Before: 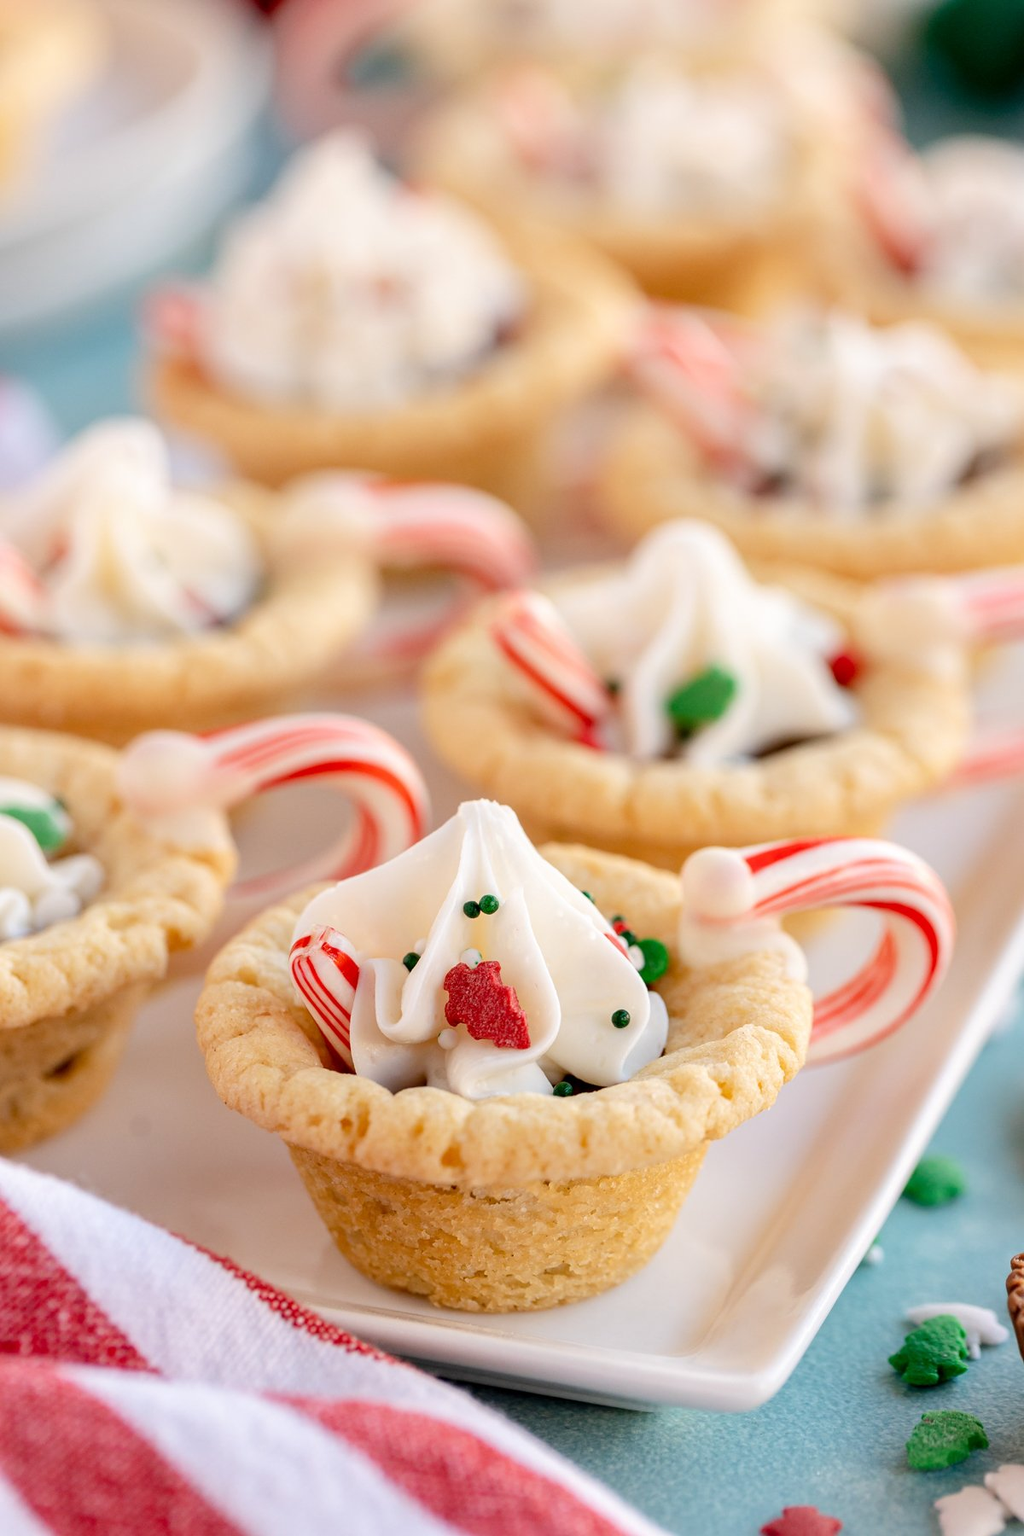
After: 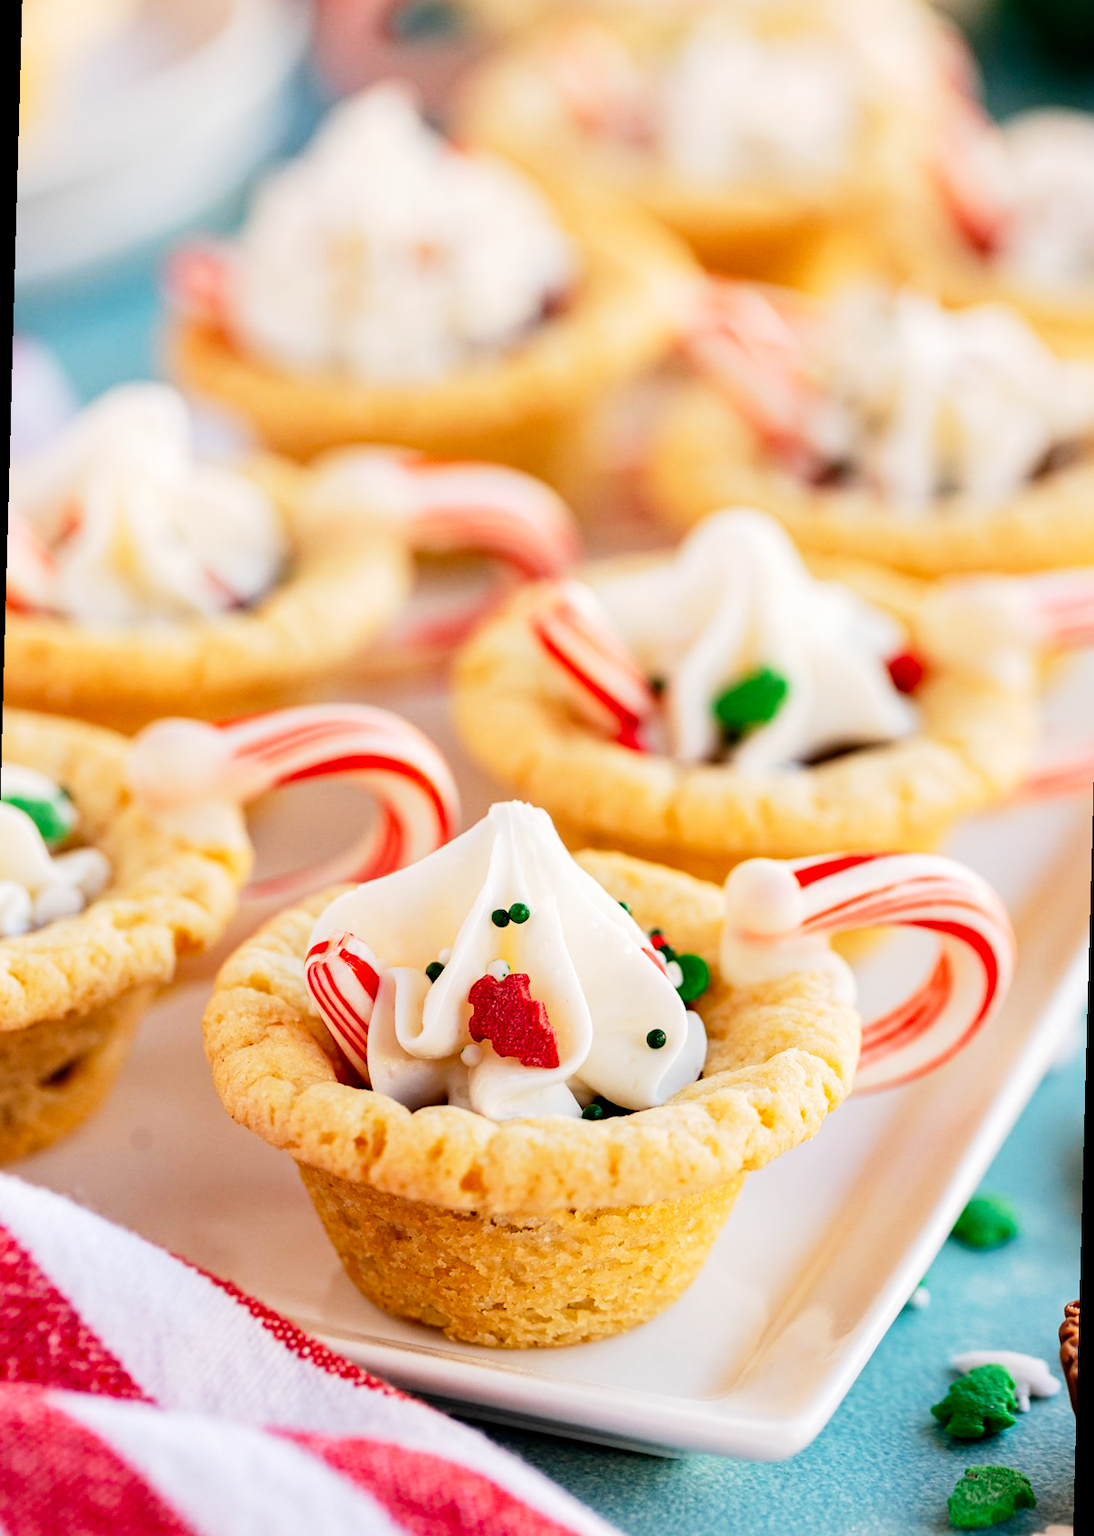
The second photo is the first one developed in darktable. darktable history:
haze removal: on, module defaults
rotate and perspective: rotation 1.57°, crop left 0.018, crop right 0.982, crop top 0.039, crop bottom 0.961
tone curve: curves: ch0 [(0, 0) (0.003, 0.008) (0.011, 0.008) (0.025, 0.011) (0.044, 0.017) (0.069, 0.029) (0.1, 0.045) (0.136, 0.067) (0.177, 0.103) (0.224, 0.151) (0.277, 0.21) (0.335, 0.285) (0.399, 0.37) (0.468, 0.462) (0.543, 0.568) (0.623, 0.679) (0.709, 0.79) (0.801, 0.876) (0.898, 0.936) (1, 1)], preserve colors none
